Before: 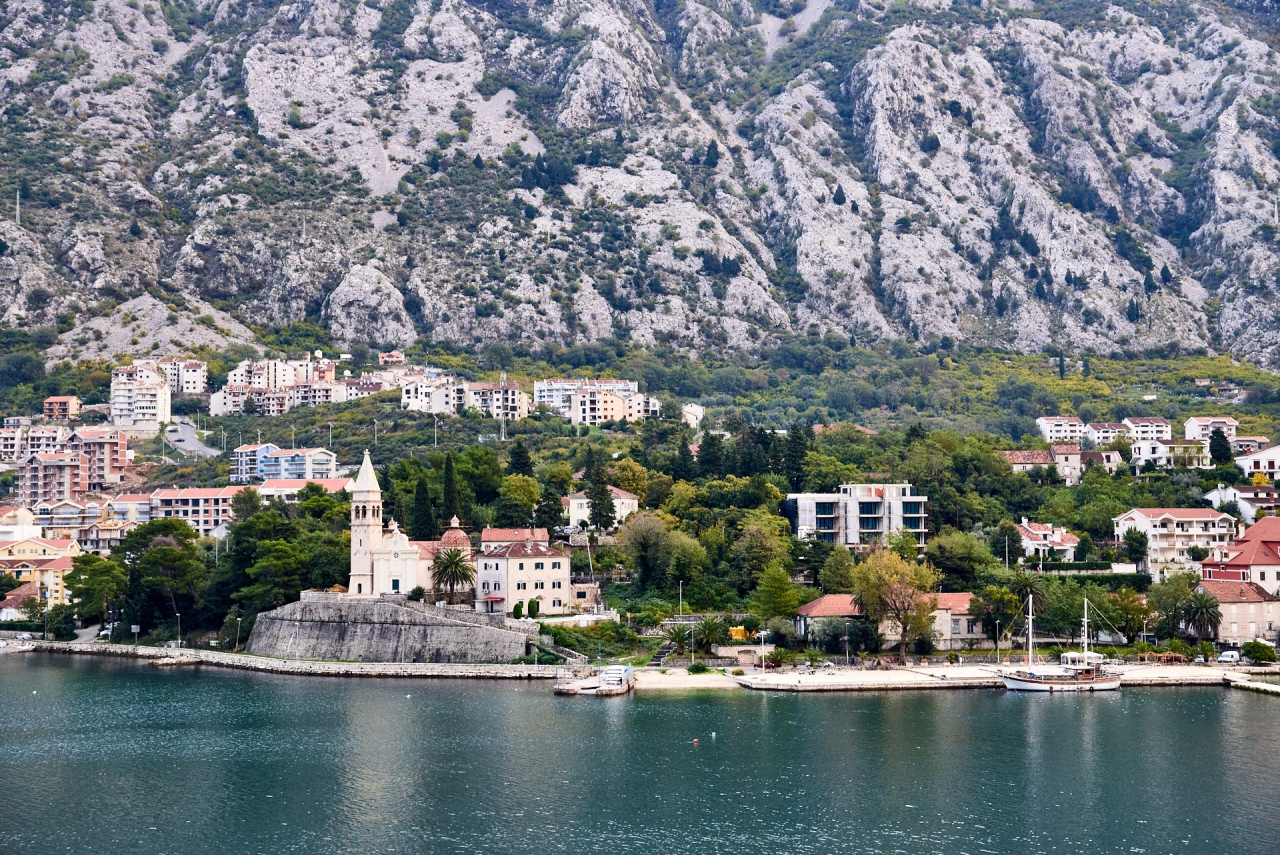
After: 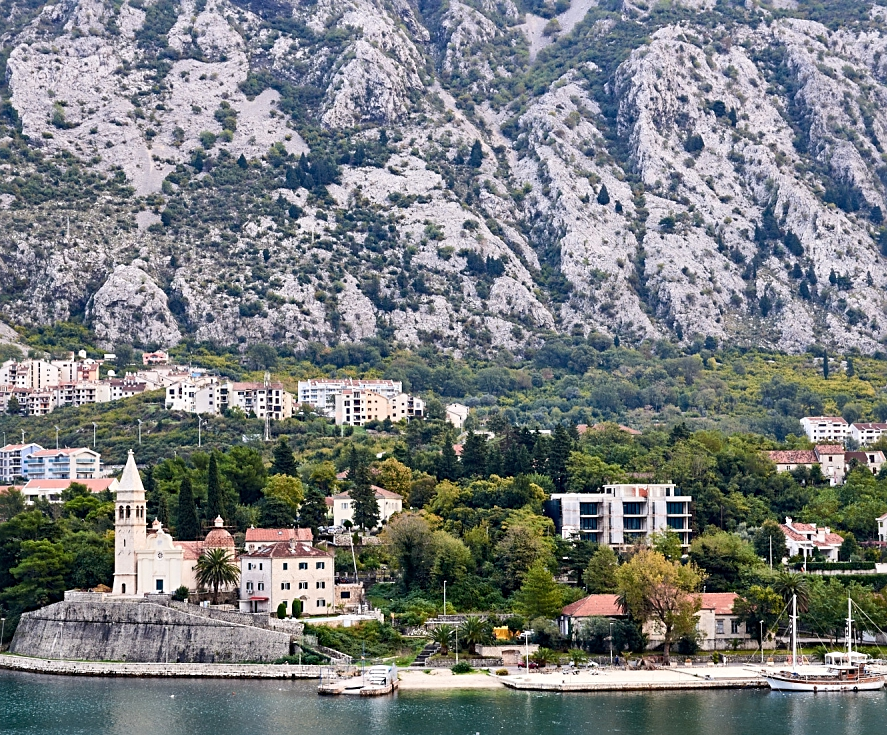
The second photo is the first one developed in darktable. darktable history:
crop: left 18.479%, right 12.2%, bottom 13.971%
sharpen: radius 2.529, amount 0.323
